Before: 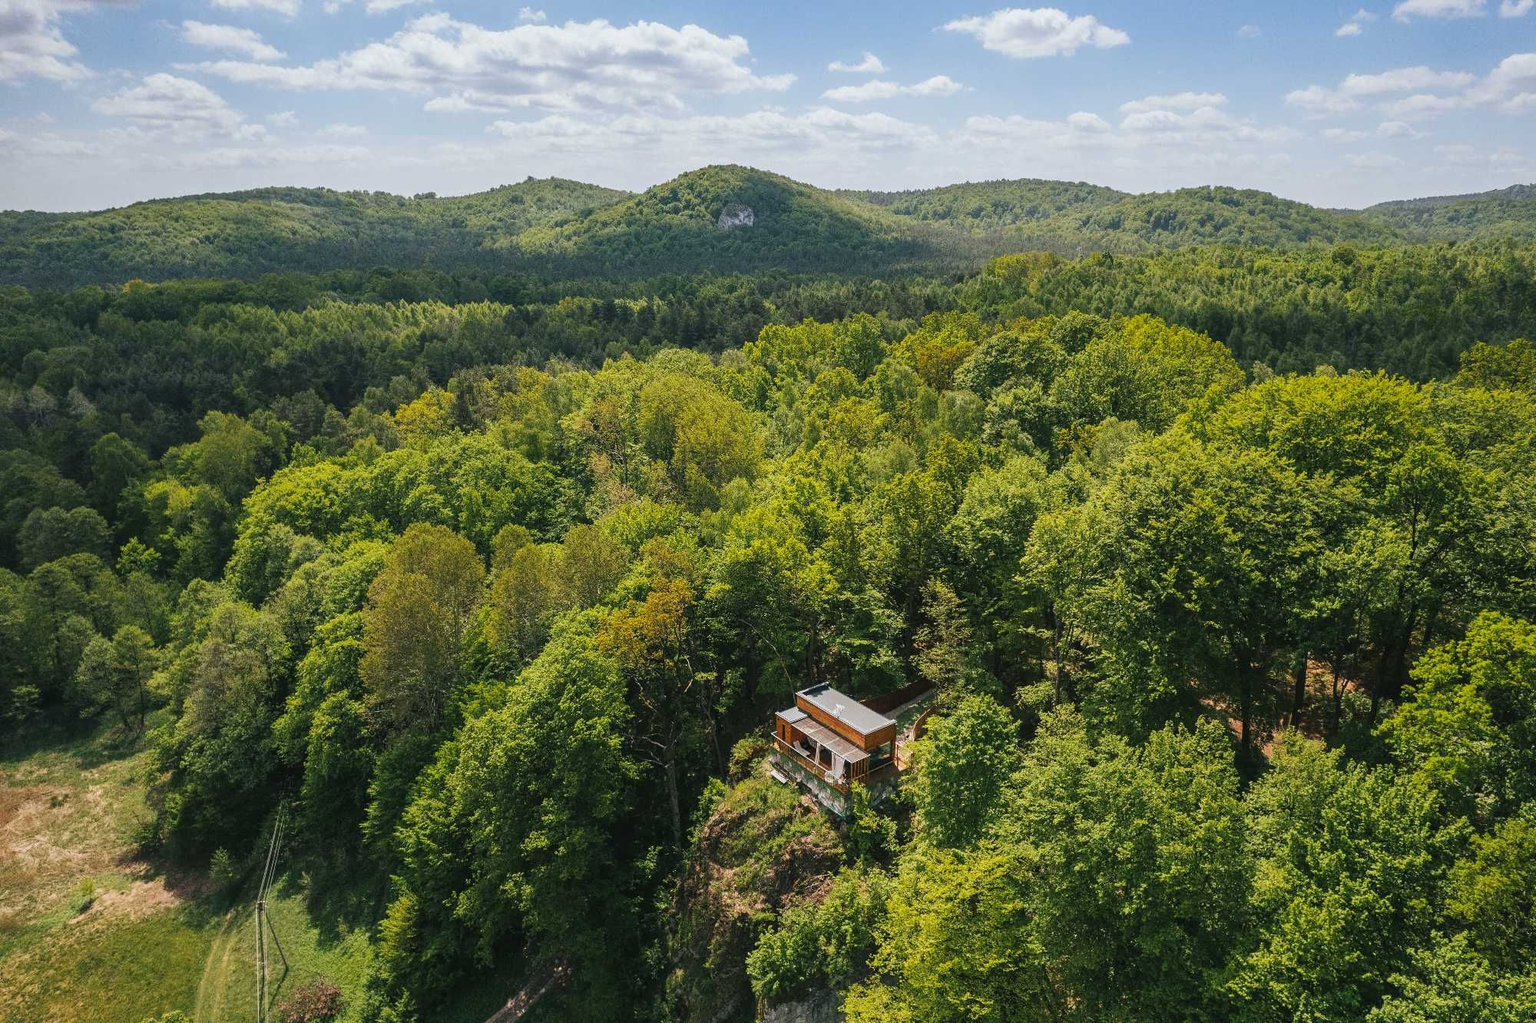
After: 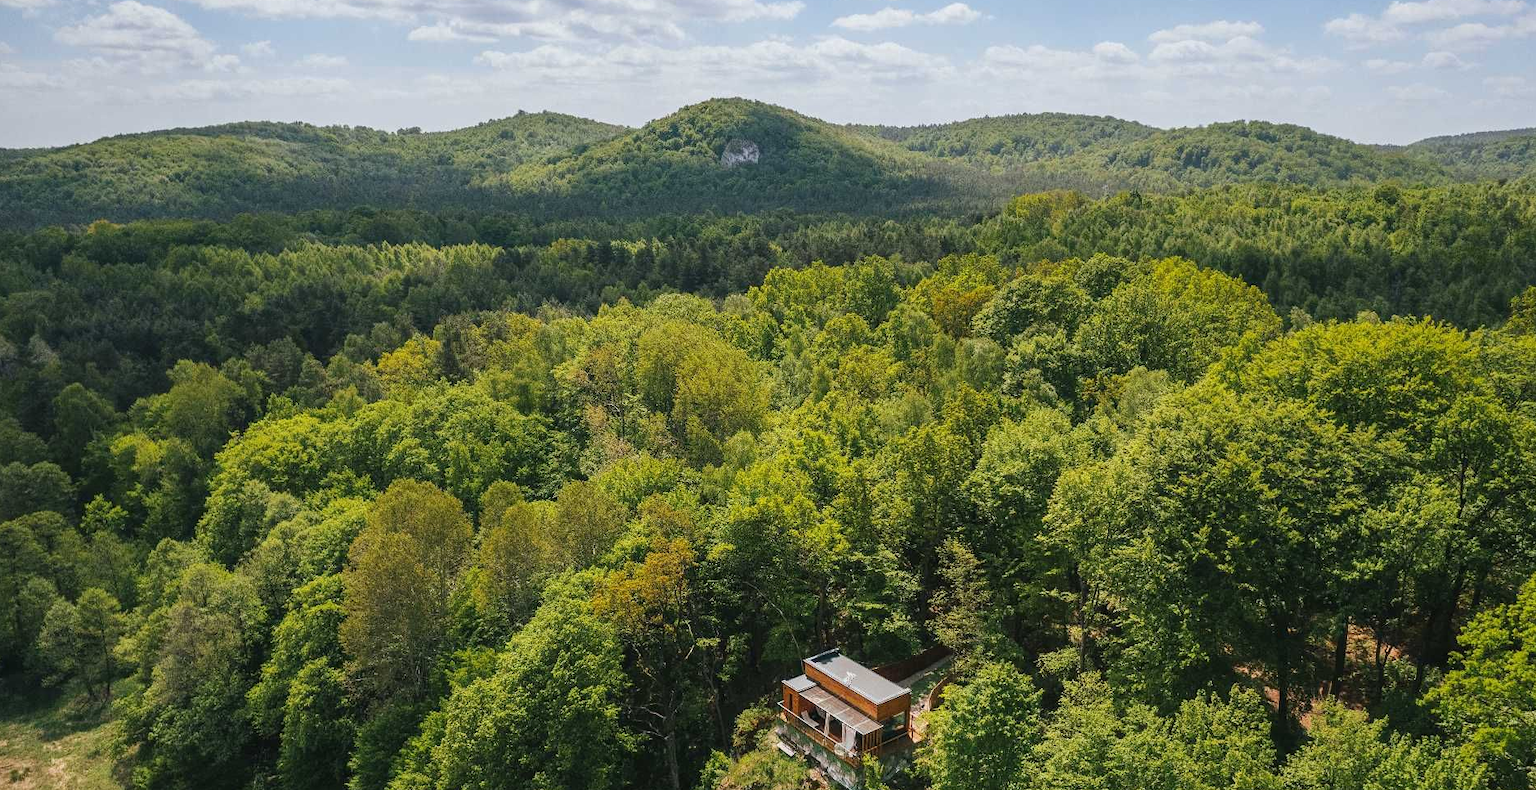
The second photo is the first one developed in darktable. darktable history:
crop: left 2.658%, top 7.203%, right 3.368%, bottom 20.195%
